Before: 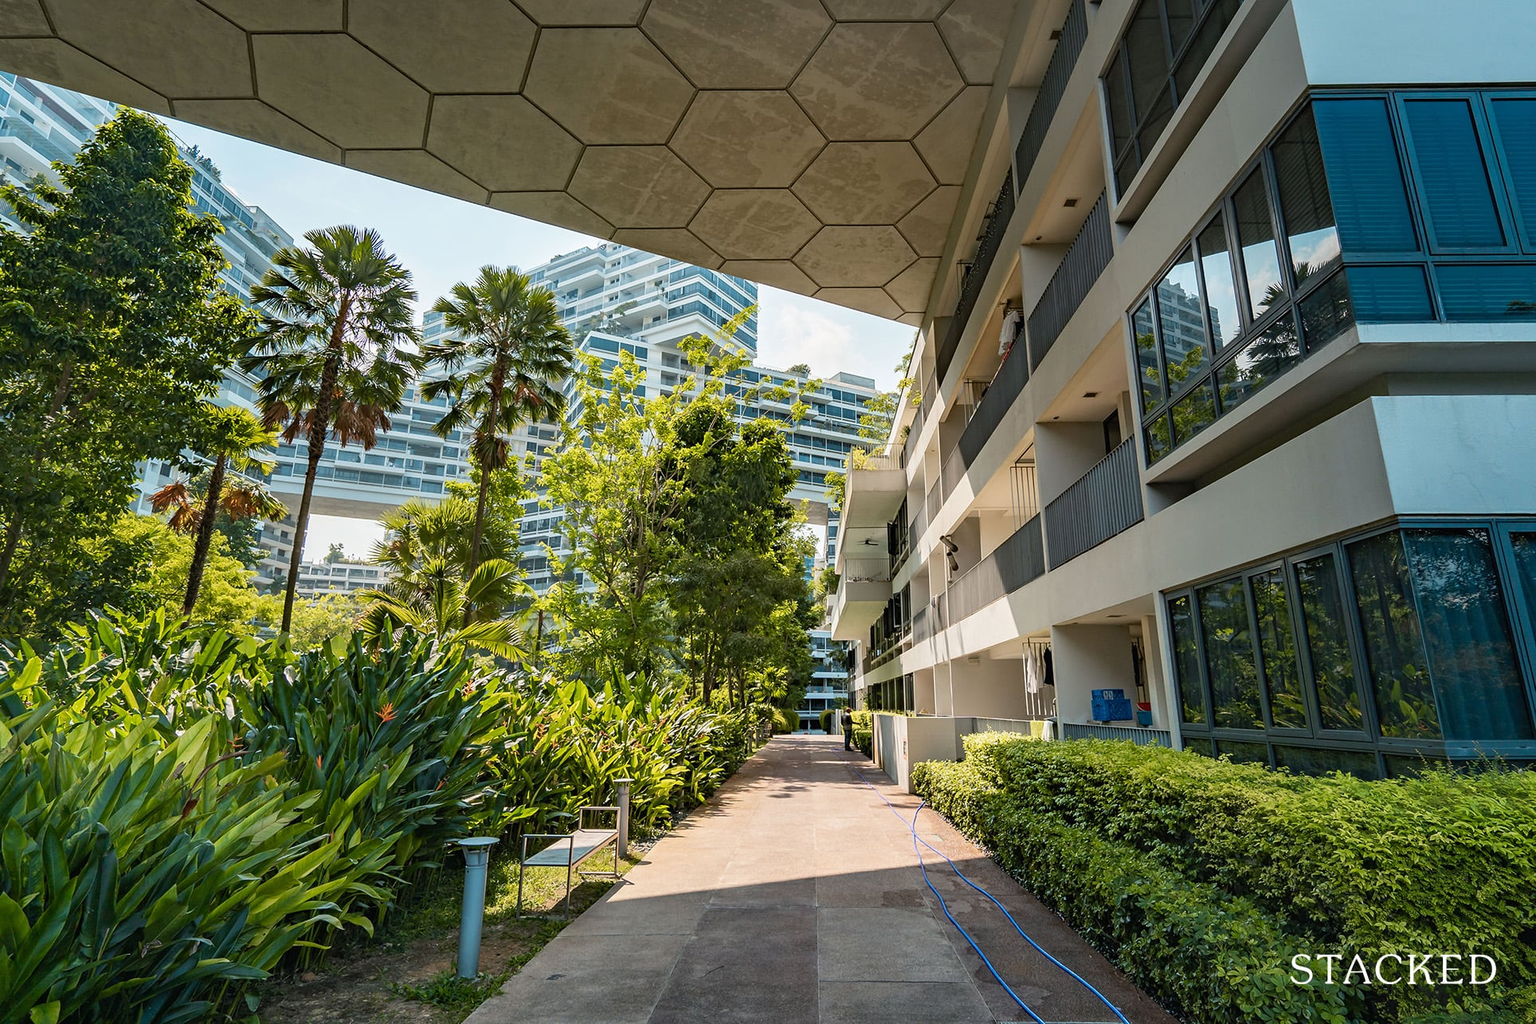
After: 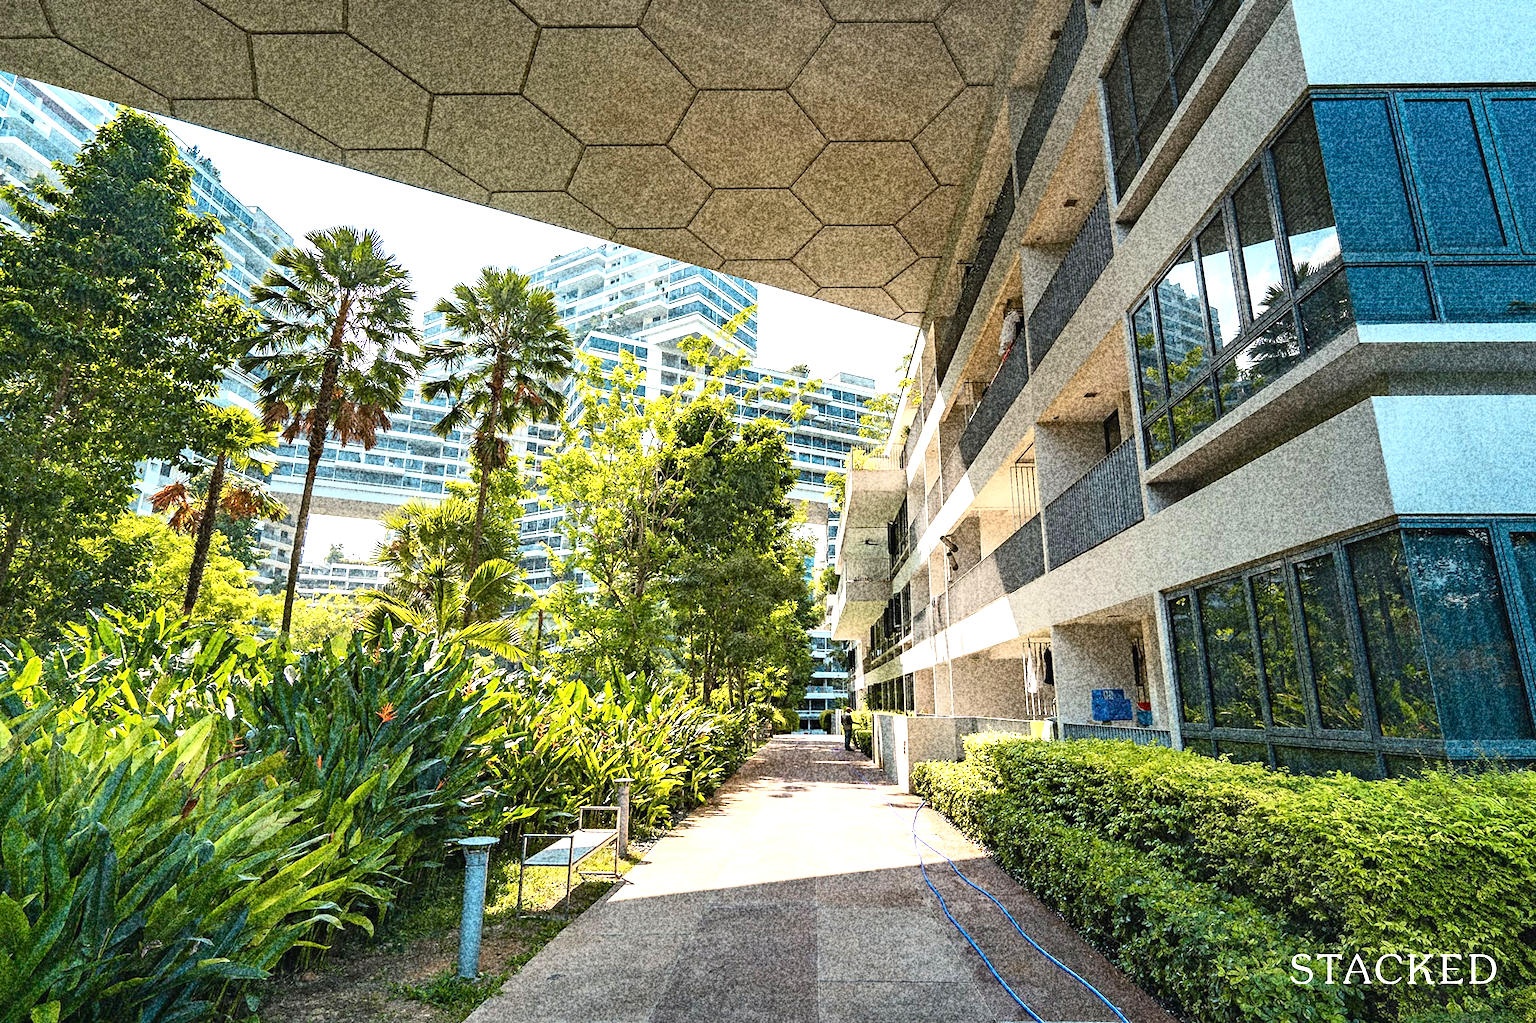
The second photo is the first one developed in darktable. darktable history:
grain: coarseness 30.02 ISO, strength 100%
exposure: exposure 0.95 EV, compensate highlight preservation false
